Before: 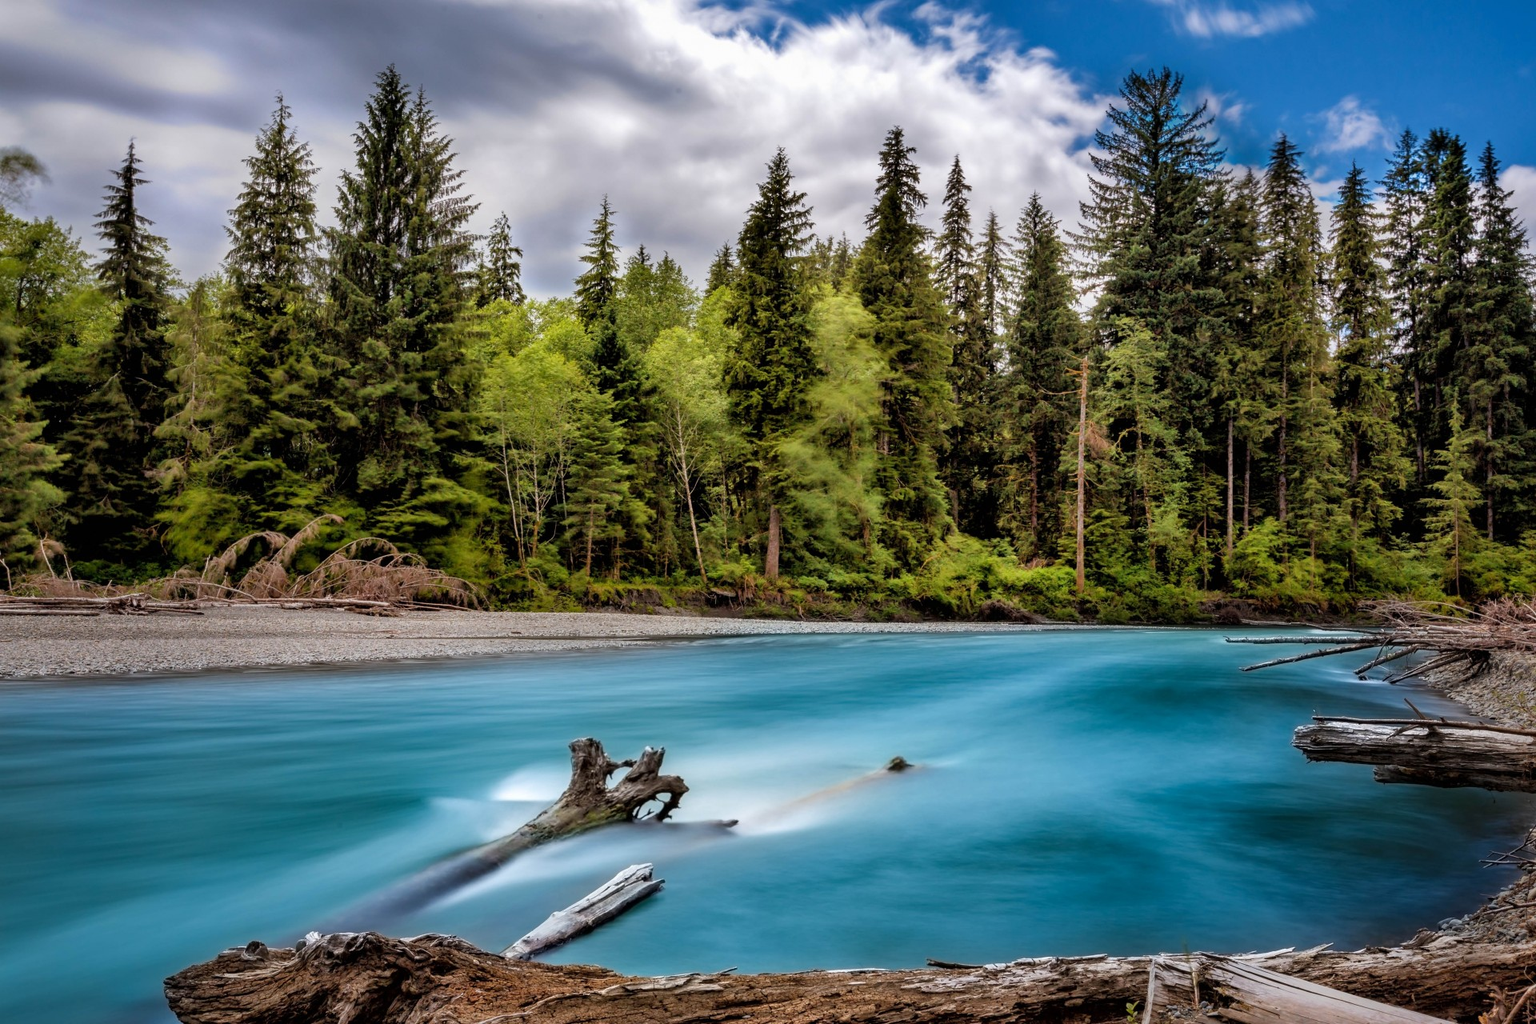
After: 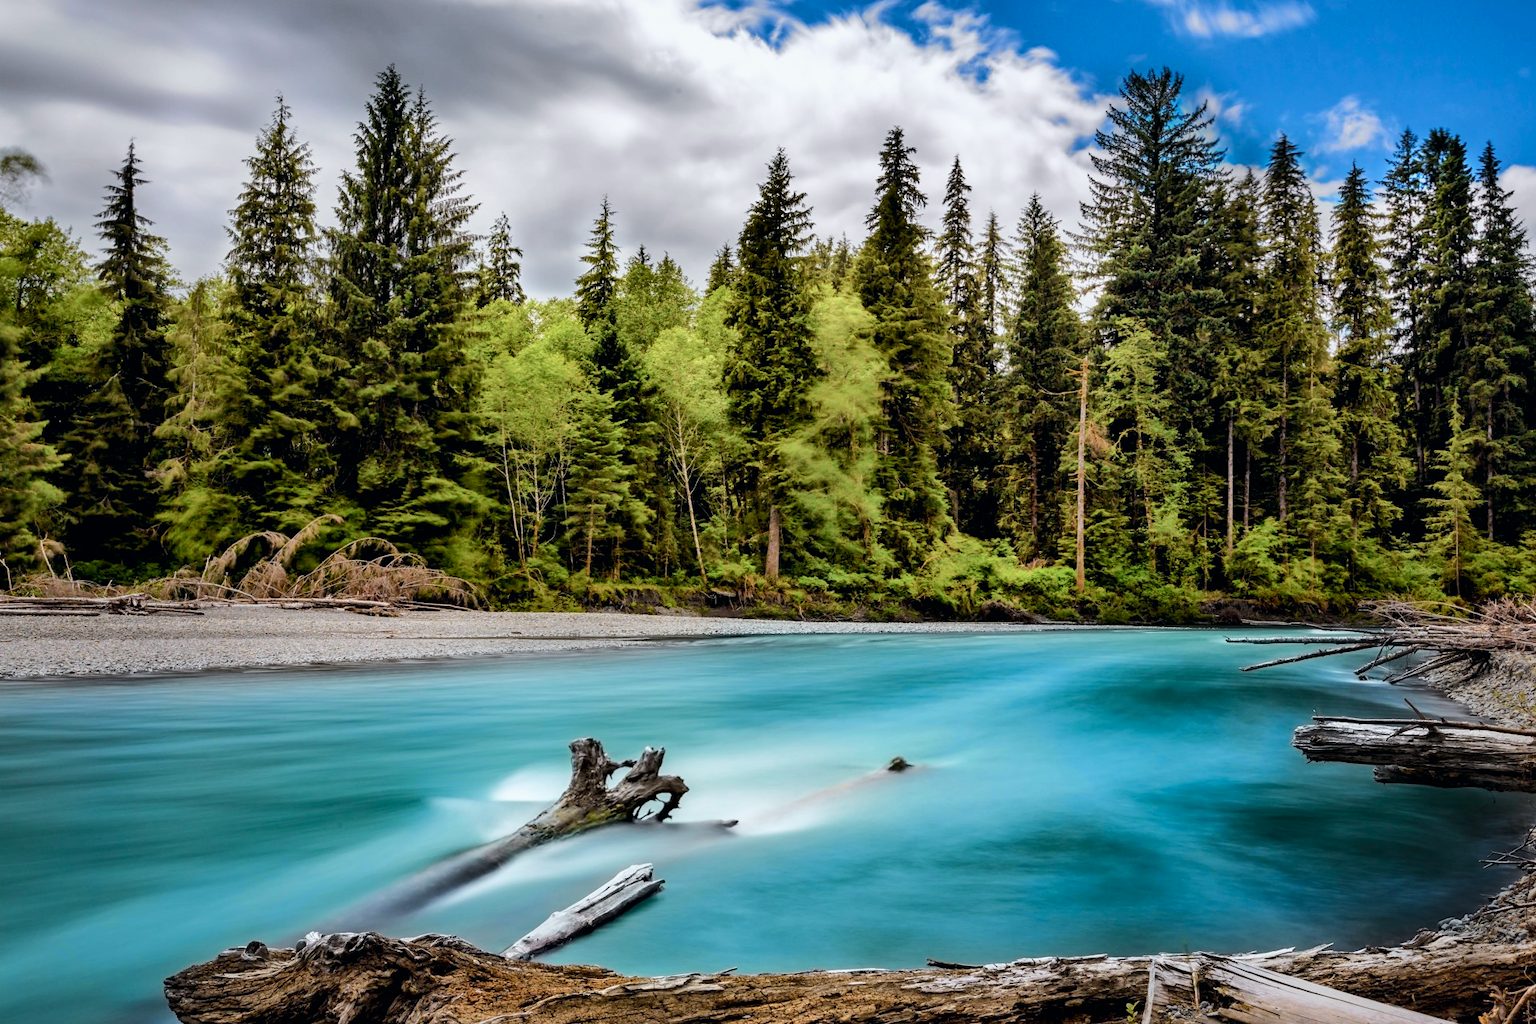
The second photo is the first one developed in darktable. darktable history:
tone curve: curves: ch0 [(0, 0) (0.035, 0.017) (0.131, 0.108) (0.279, 0.279) (0.476, 0.554) (0.617, 0.693) (0.704, 0.77) (0.801, 0.854) (0.895, 0.927) (1, 0.976)]; ch1 [(0, 0) (0.318, 0.278) (0.444, 0.427) (0.493, 0.488) (0.508, 0.502) (0.534, 0.526) (0.562, 0.555) (0.645, 0.648) (0.746, 0.764) (1, 1)]; ch2 [(0, 0) (0.316, 0.292) (0.381, 0.37) (0.423, 0.448) (0.476, 0.482) (0.502, 0.495) (0.522, 0.518) (0.533, 0.532) (0.593, 0.622) (0.634, 0.663) (0.7, 0.7) (0.861, 0.808) (1, 0.951)], color space Lab, independent channels, preserve colors none
